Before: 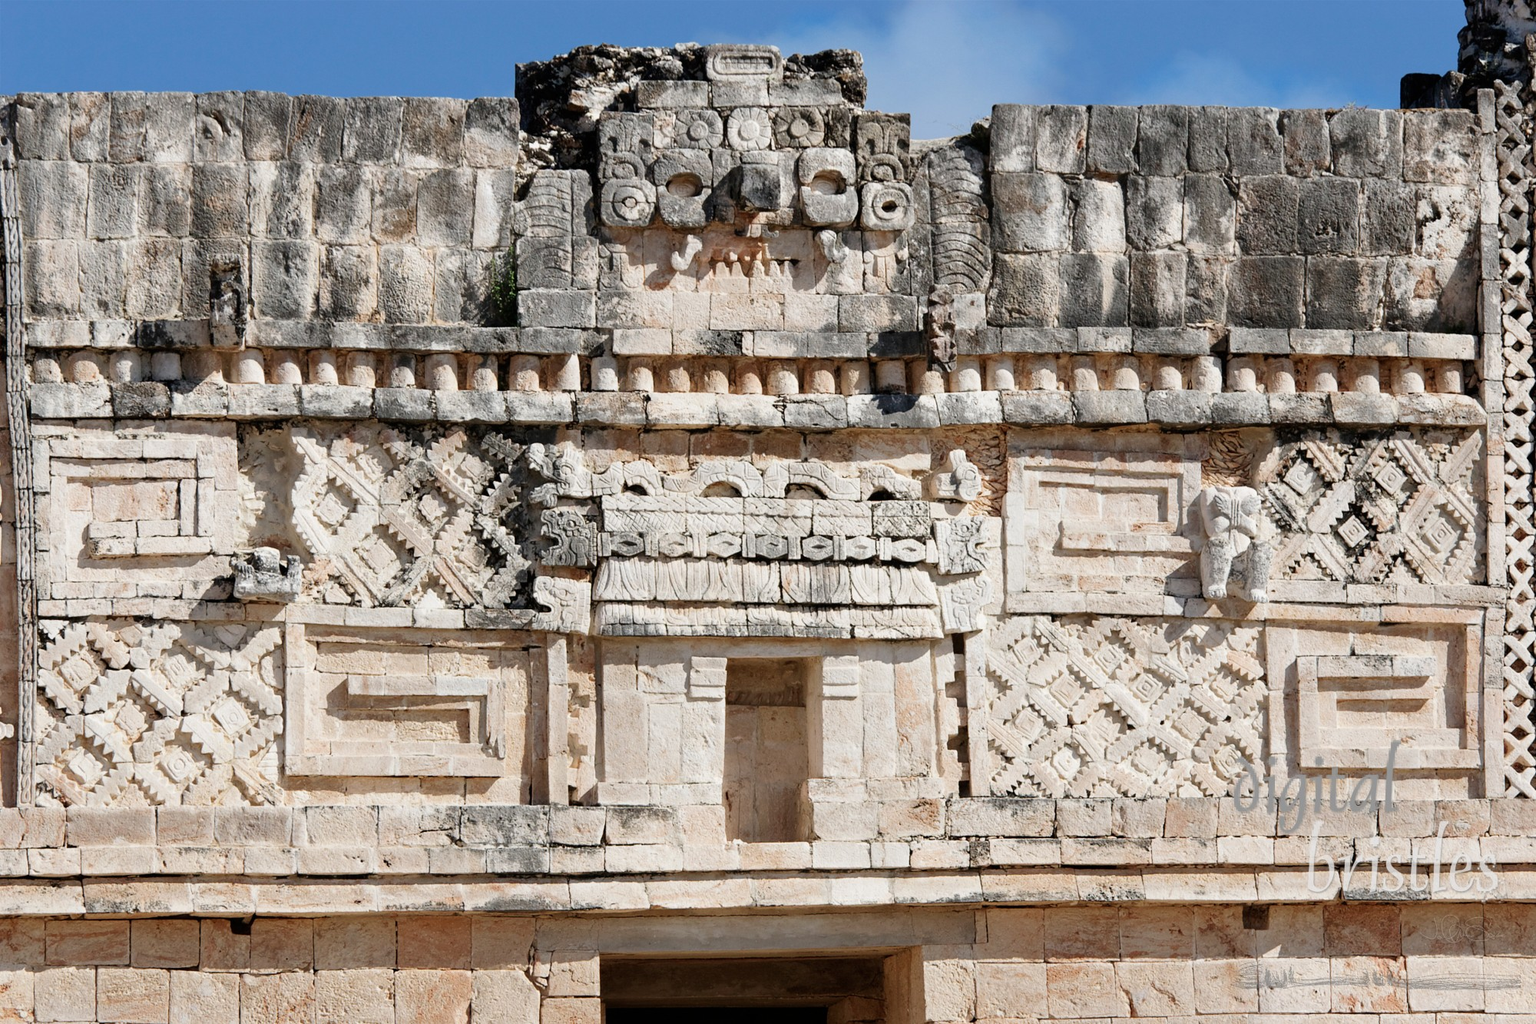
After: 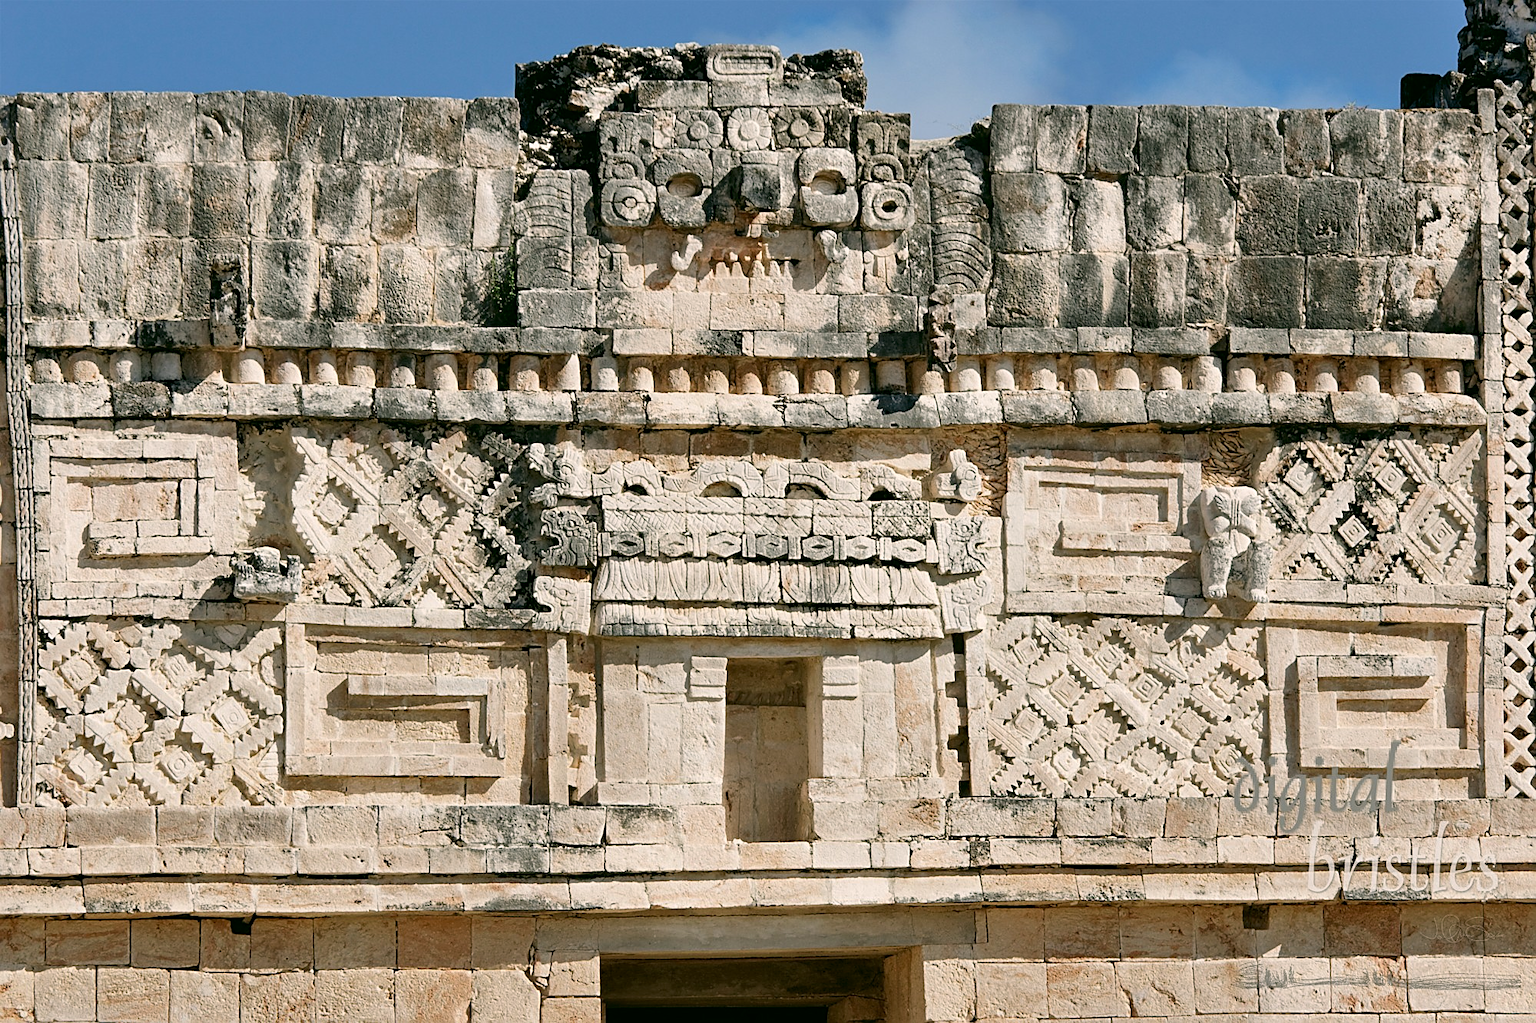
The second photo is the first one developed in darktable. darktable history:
color correction: highlights a* 4.15, highlights b* 4.94, shadows a* -8.11, shadows b* 4.65
sharpen: on, module defaults
shadows and highlights: highlights color adjustment 49.58%, soften with gaussian
